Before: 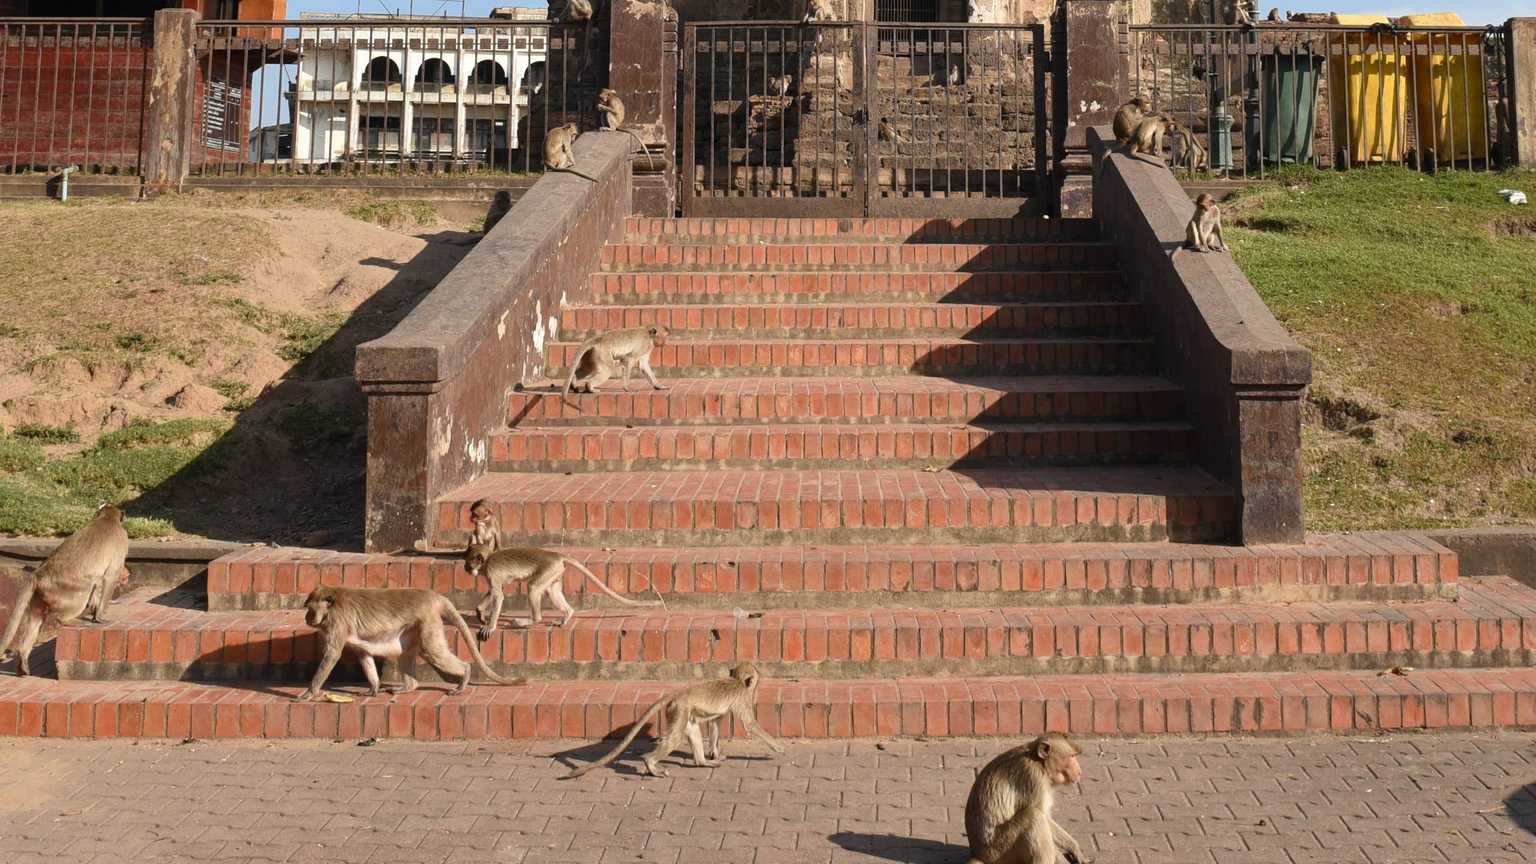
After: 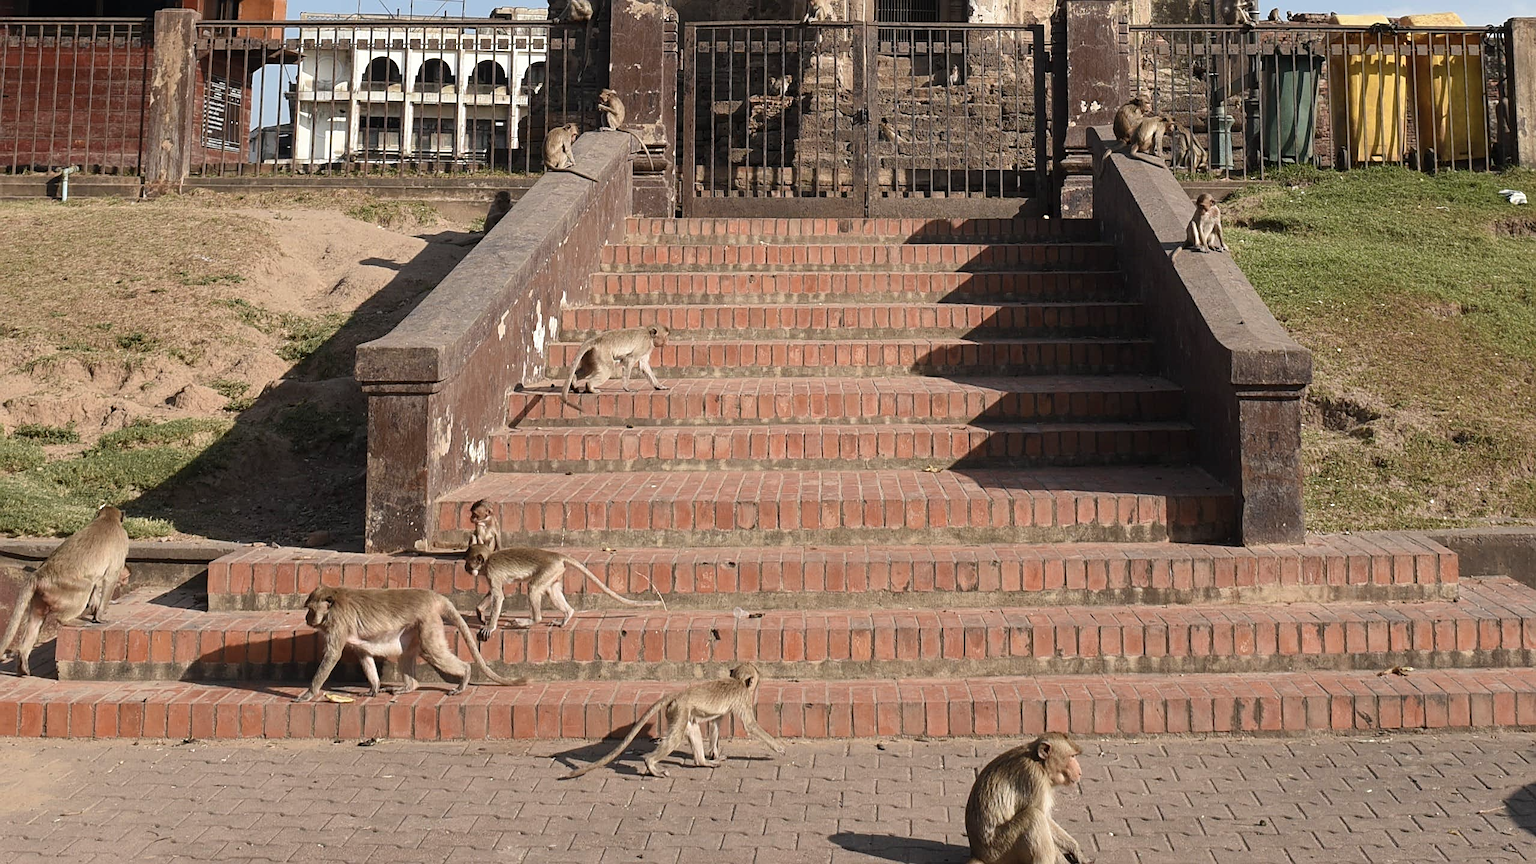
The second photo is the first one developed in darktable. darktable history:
color correction: highlights b* 0.063, saturation 0.795
sharpen: on, module defaults
